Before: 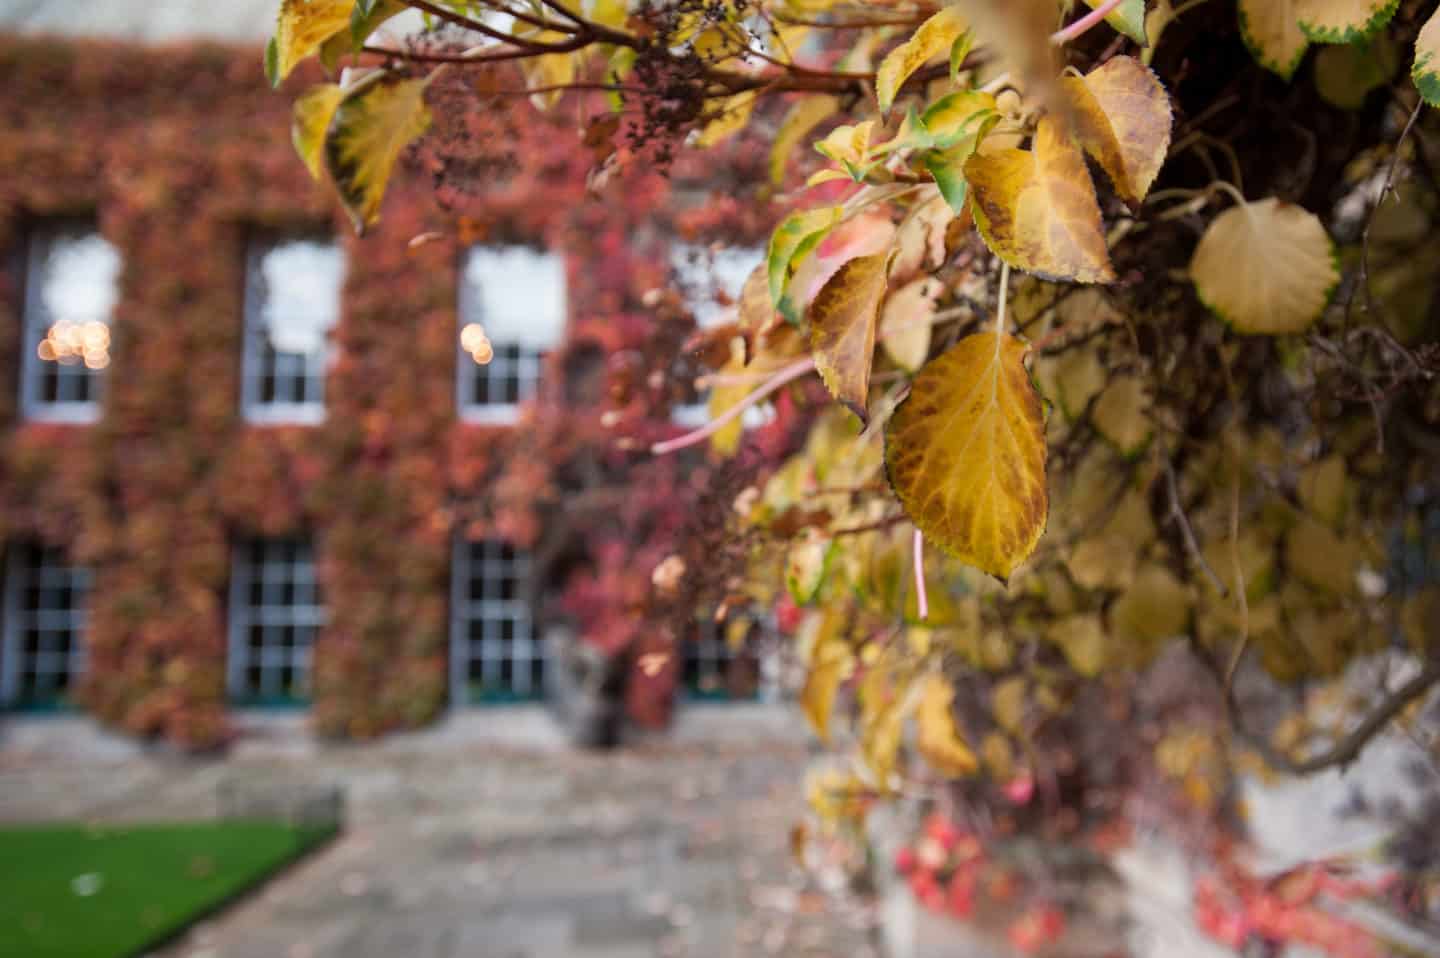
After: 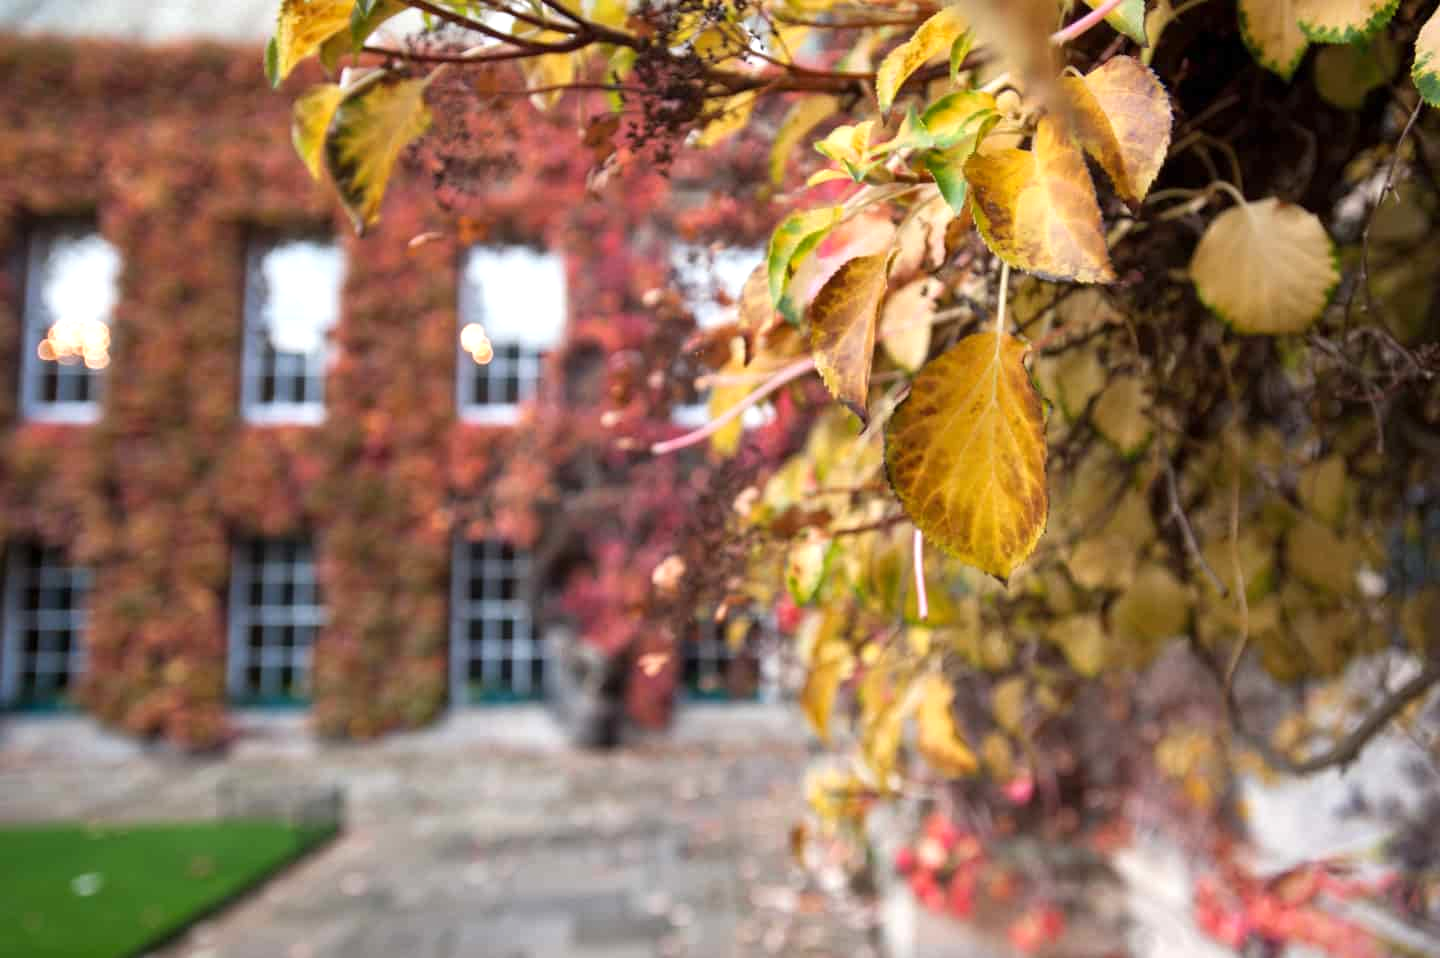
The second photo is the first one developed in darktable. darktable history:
shadows and highlights: shadows 11.11, white point adjustment 1.27, soften with gaussian
exposure: exposure 0.494 EV, compensate highlight preservation false
